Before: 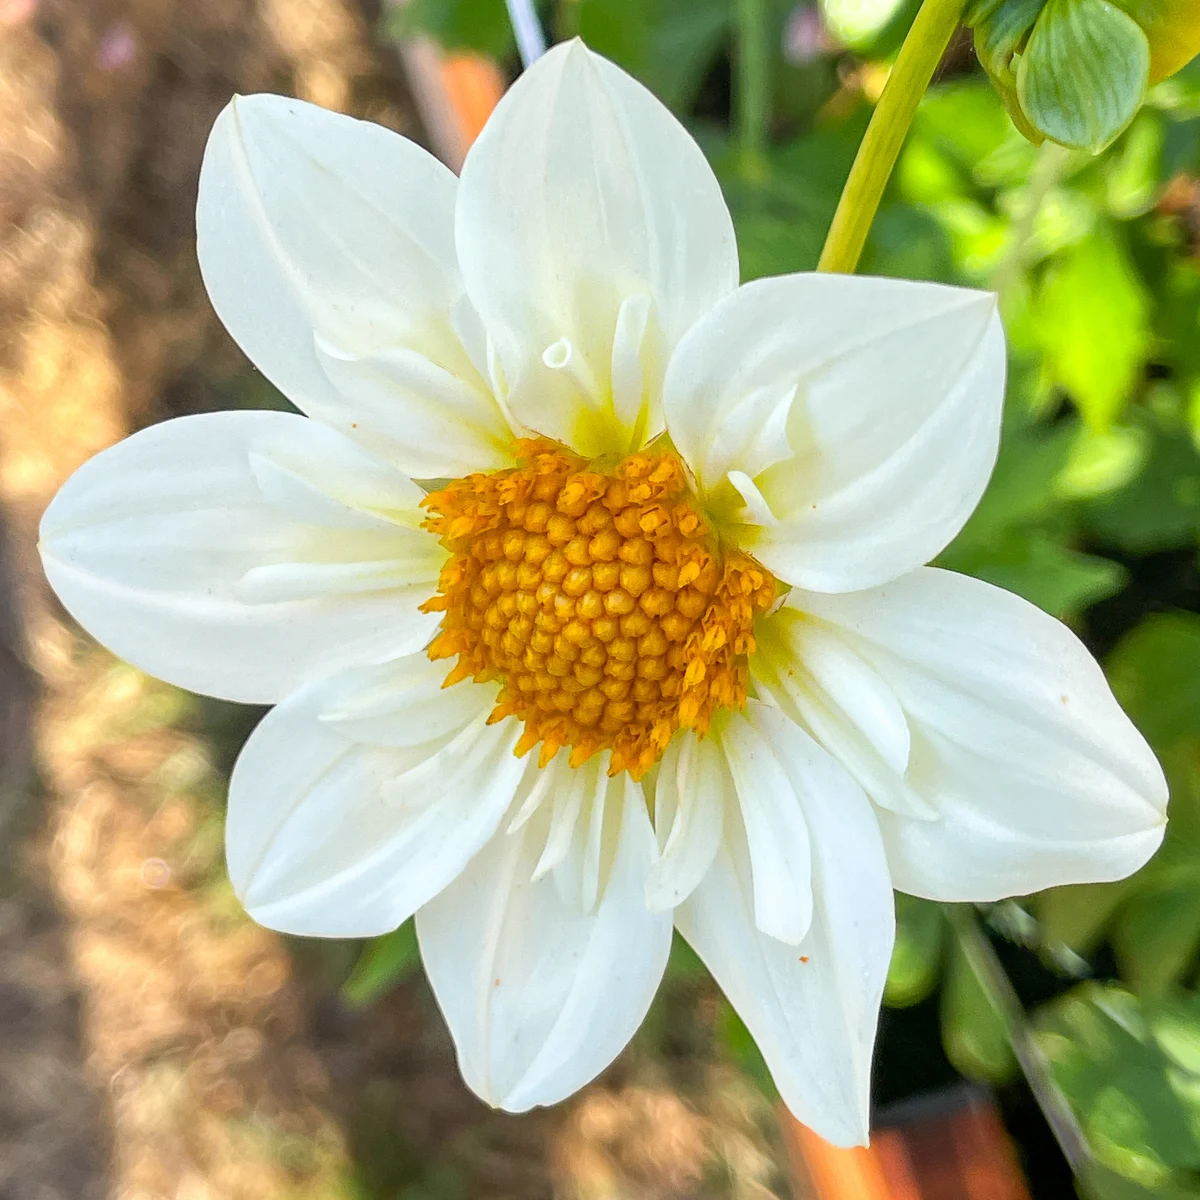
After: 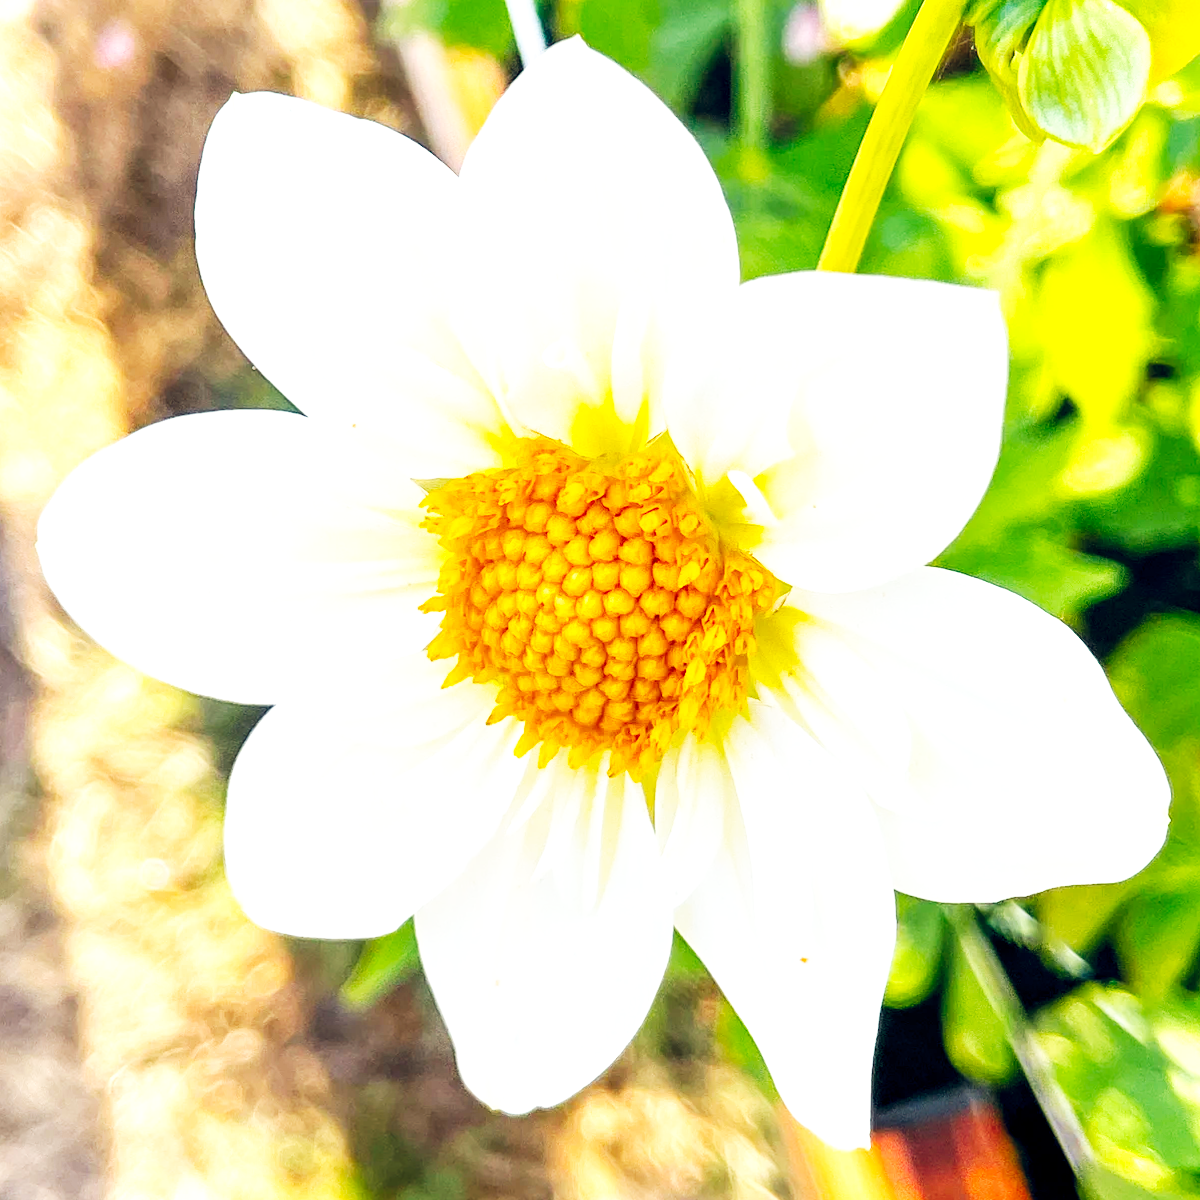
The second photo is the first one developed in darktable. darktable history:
base curve: curves: ch0 [(0, 0) (0.007, 0.004) (0.027, 0.03) (0.046, 0.07) (0.207, 0.54) (0.442, 0.872) (0.673, 0.972) (1, 1)], preserve colors none
local contrast: highlights 100%, shadows 100%, detail 120%, midtone range 0.2
color balance rgb: shadows lift › hue 87.51°, highlights gain › chroma 1.35%, highlights gain › hue 55.1°, global offset › chroma 0.13%, global offset › hue 253.66°, perceptual saturation grading › global saturation 16.38%
lens correction: scale 1, crop 1, focal 35, aperture 2.5, distance 1000, camera "Canon EOS 5D Mark III", lens "Sigma 35mm f/1.4 DG HSM"
